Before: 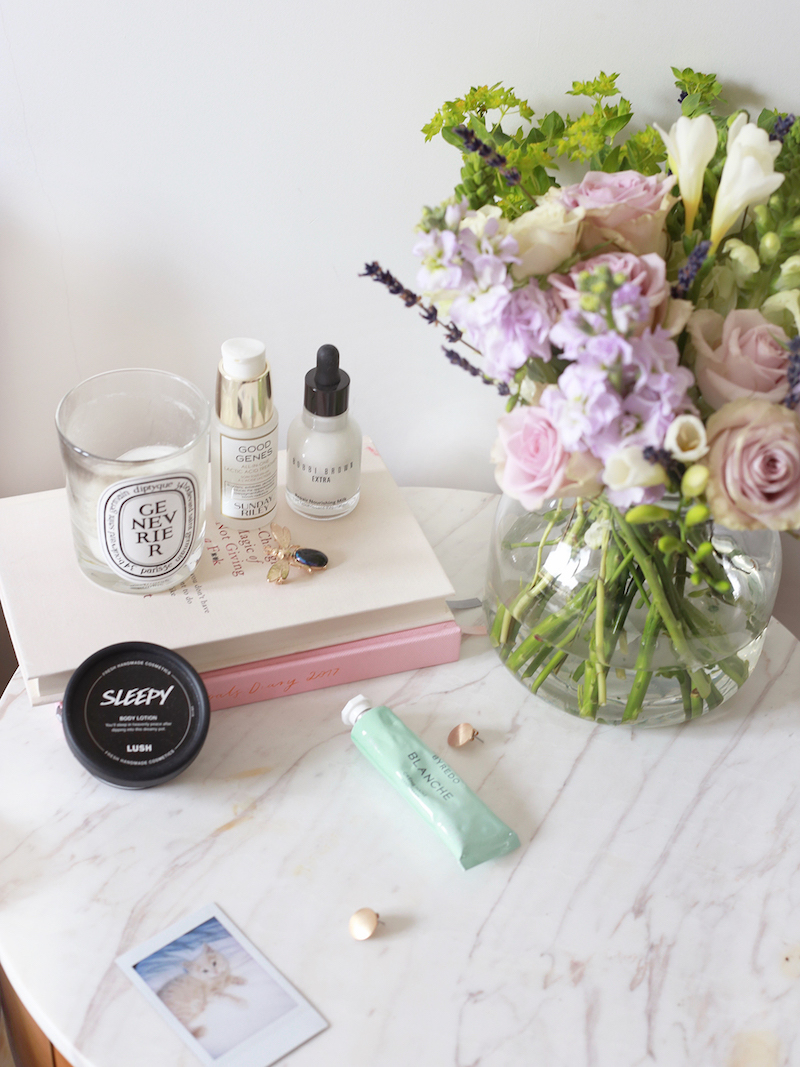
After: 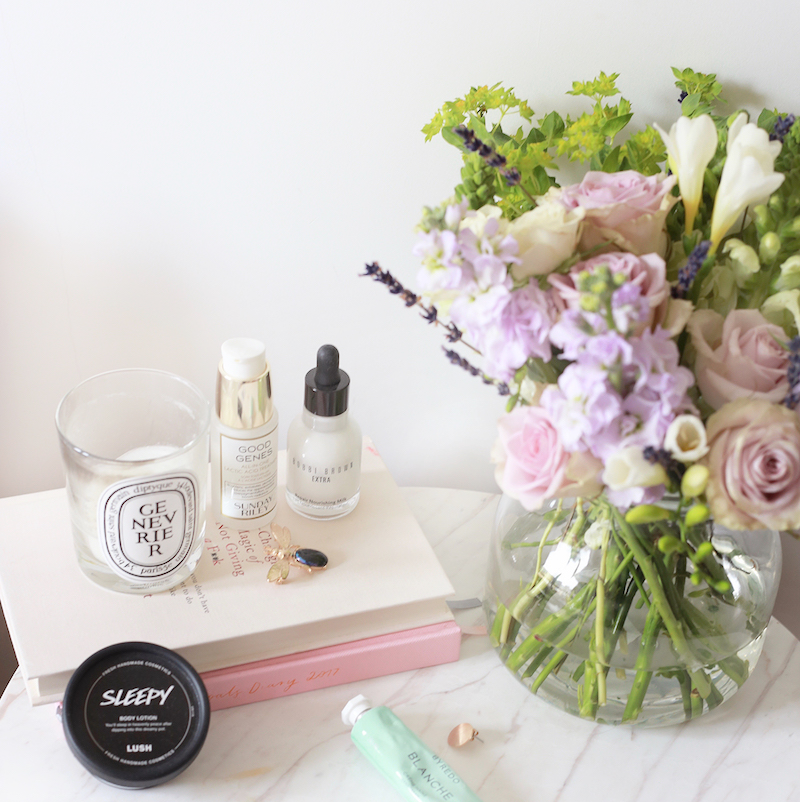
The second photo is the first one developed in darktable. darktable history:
crop: bottom 24.766%
shadows and highlights: shadows -23.08, highlights 45.24, soften with gaussian
